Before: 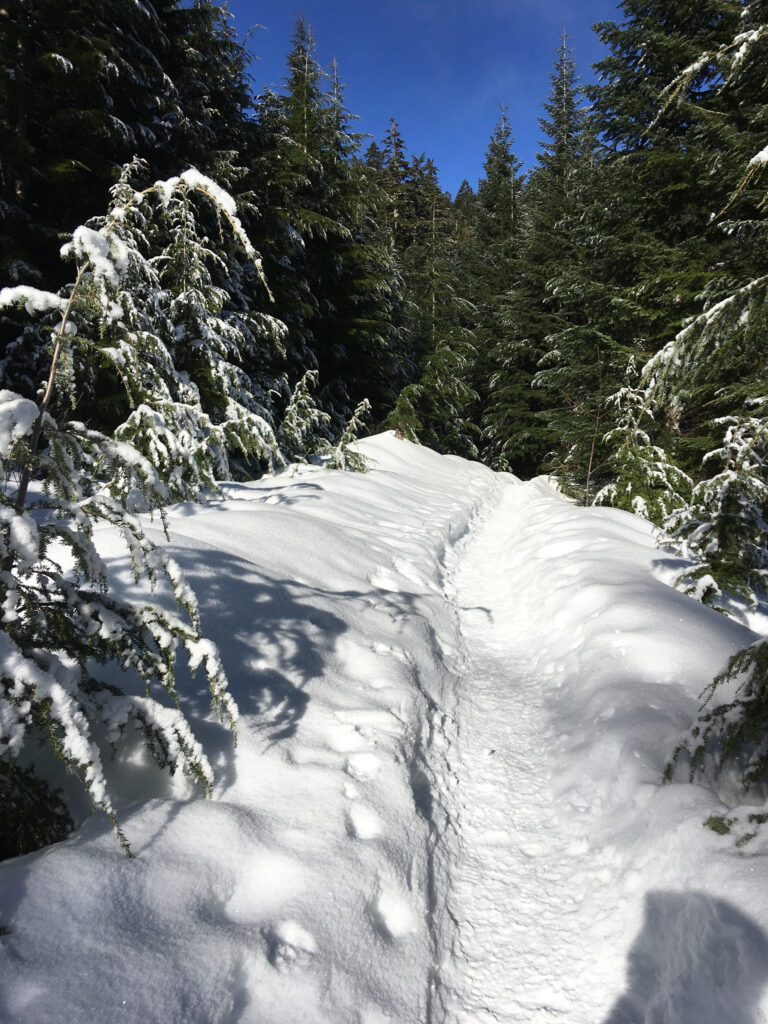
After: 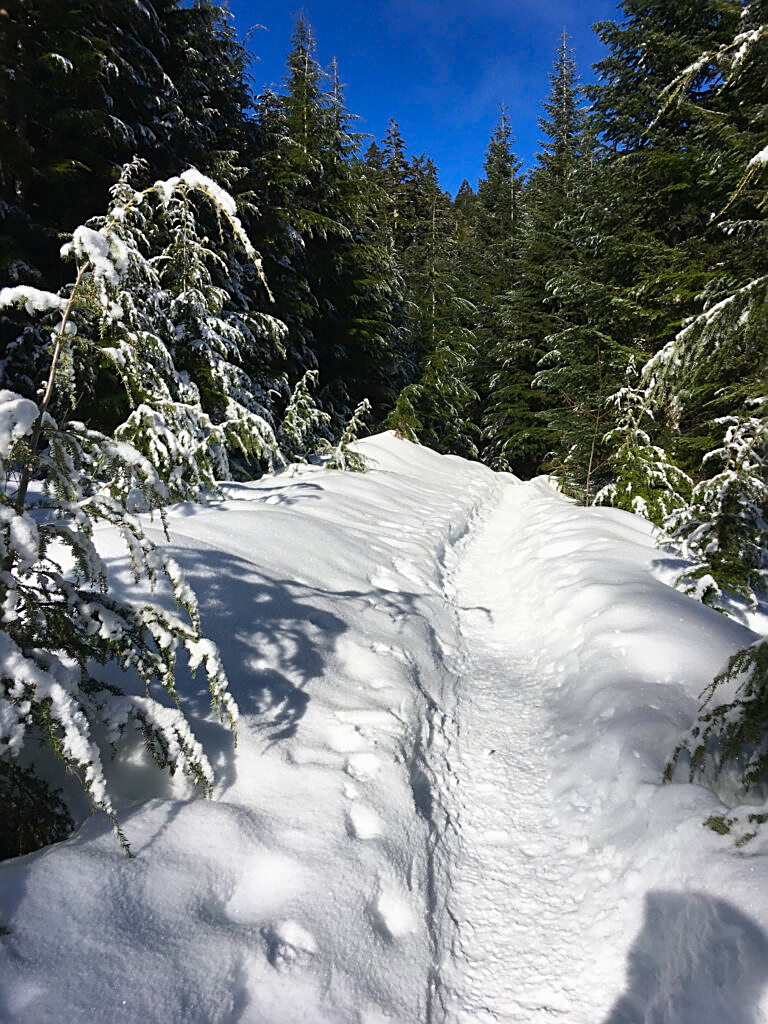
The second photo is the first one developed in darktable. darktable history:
color balance rgb: power › hue 75.51°, perceptual saturation grading › global saturation 24.969%, perceptual brilliance grading › global brilliance 2.575%, perceptual brilliance grading › highlights -3.23%, perceptual brilliance grading › shadows 3.121%
color calibration: output R [1.003, 0.027, -0.041, 0], output G [-0.018, 1.043, -0.038, 0], output B [0.071, -0.086, 1.017, 0], illuminant same as pipeline (D50), adaptation none (bypass), x 0.332, y 0.334, temperature 5007.86 K
sharpen: on, module defaults
